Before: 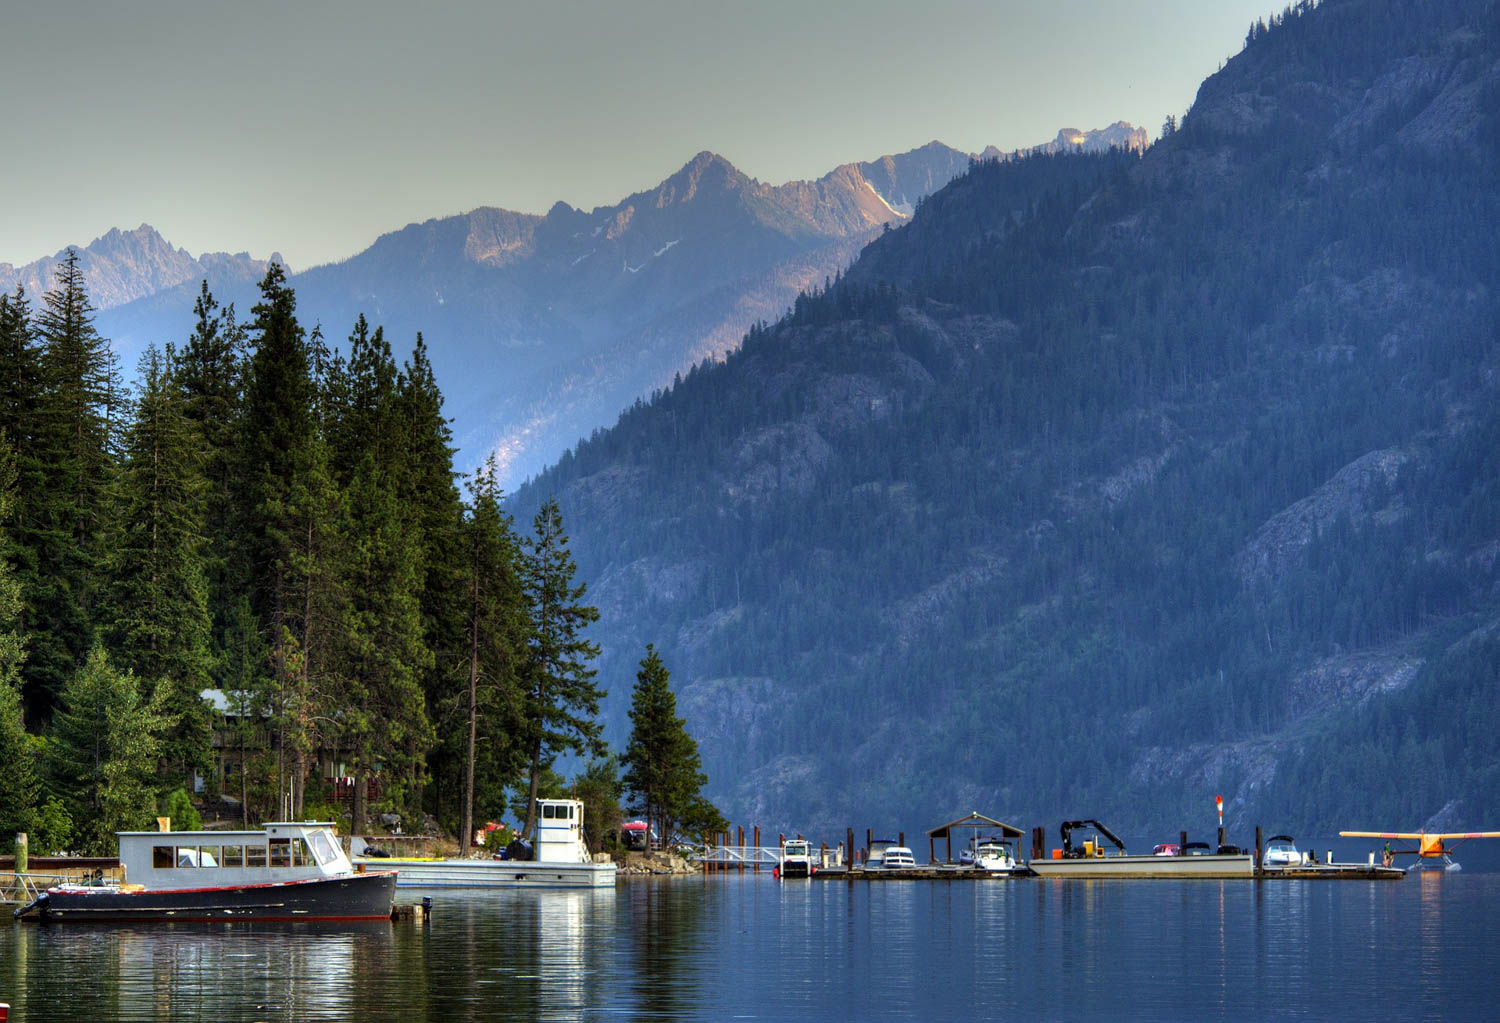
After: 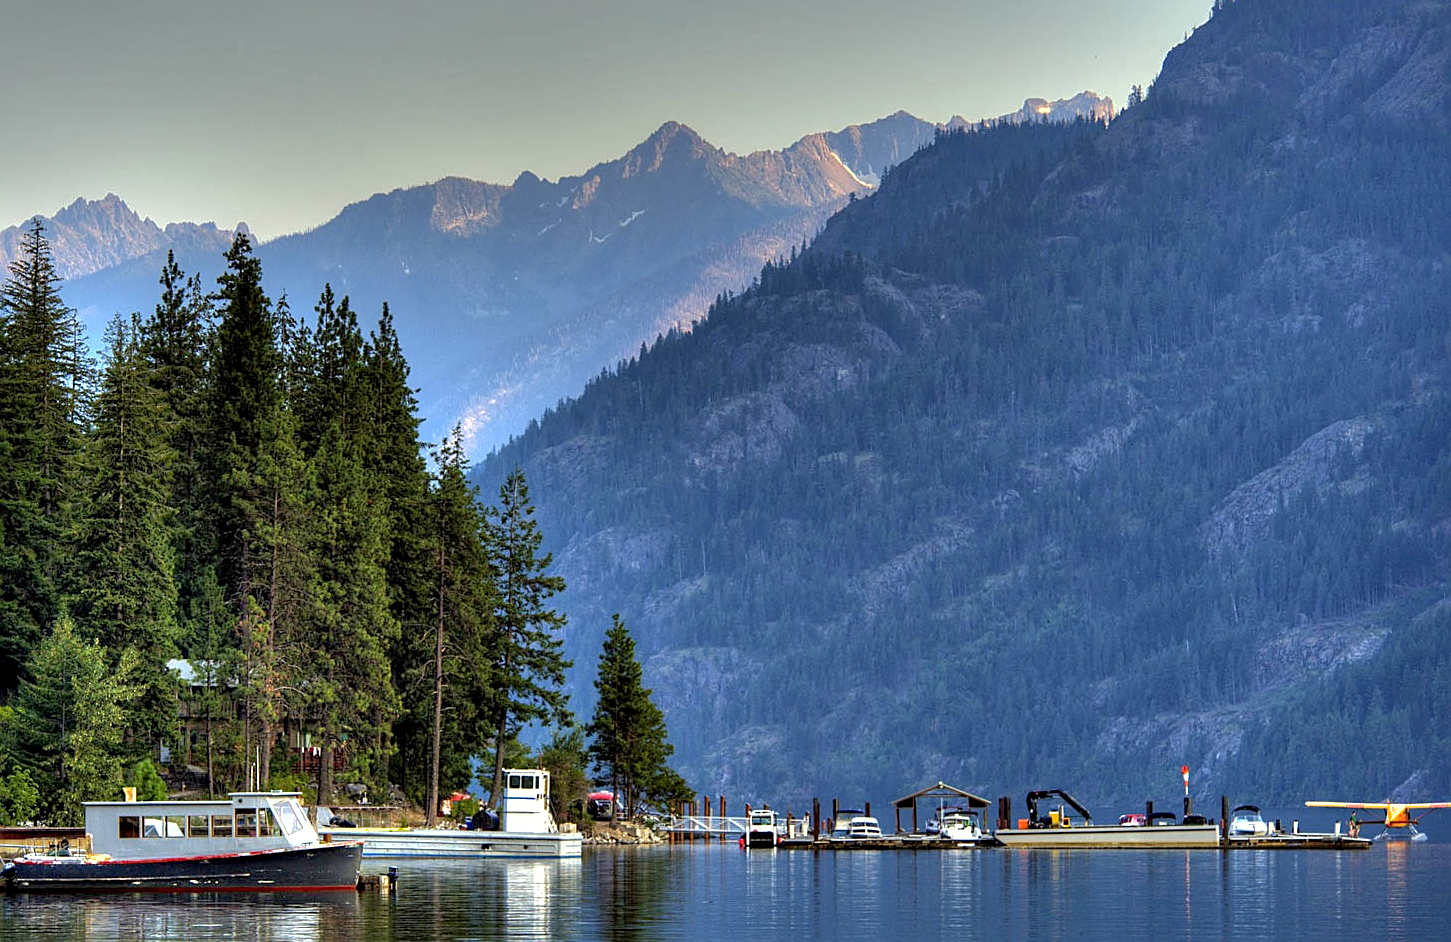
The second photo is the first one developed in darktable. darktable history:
sharpen: on, module defaults
crop: left 2.295%, top 2.936%, right 0.962%, bottom 4.948%
exposure: exposure 0.203 EV, compensate exposure bias true, compensate highlight preservation false
contrast equalizer: y [[0.627 ×6], [0.563 ×6], [0 ×6], [0 ×6], [0 ×6]], mix 0.302
shadows and highlights: on, module defaults
